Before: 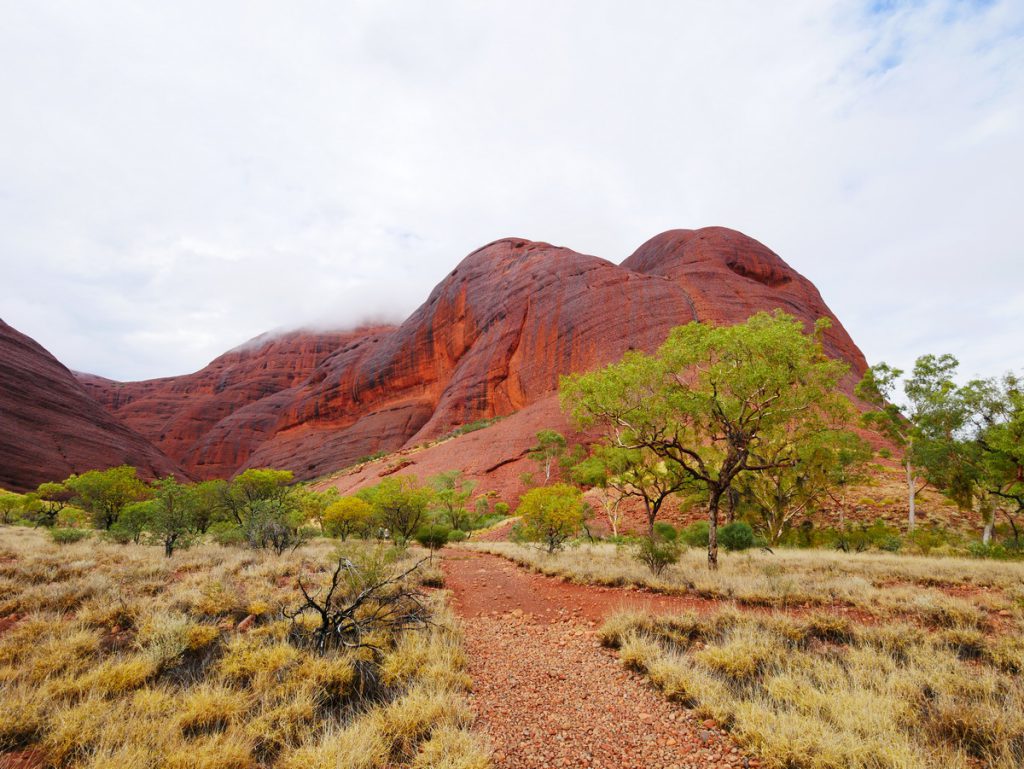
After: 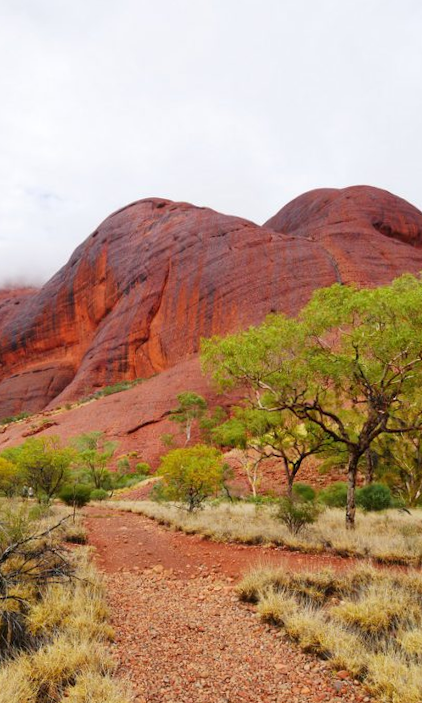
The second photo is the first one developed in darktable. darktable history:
rotate and perspective: rotation 0.074°, lens shift (vertical) 0.096, lens shift (horizontal) -0.041, crop left 0.043, crop right 0.952, crop top 0.024, crop bottom 0.979
crop: left 33.452%, top 6.025%, right 23.155%
